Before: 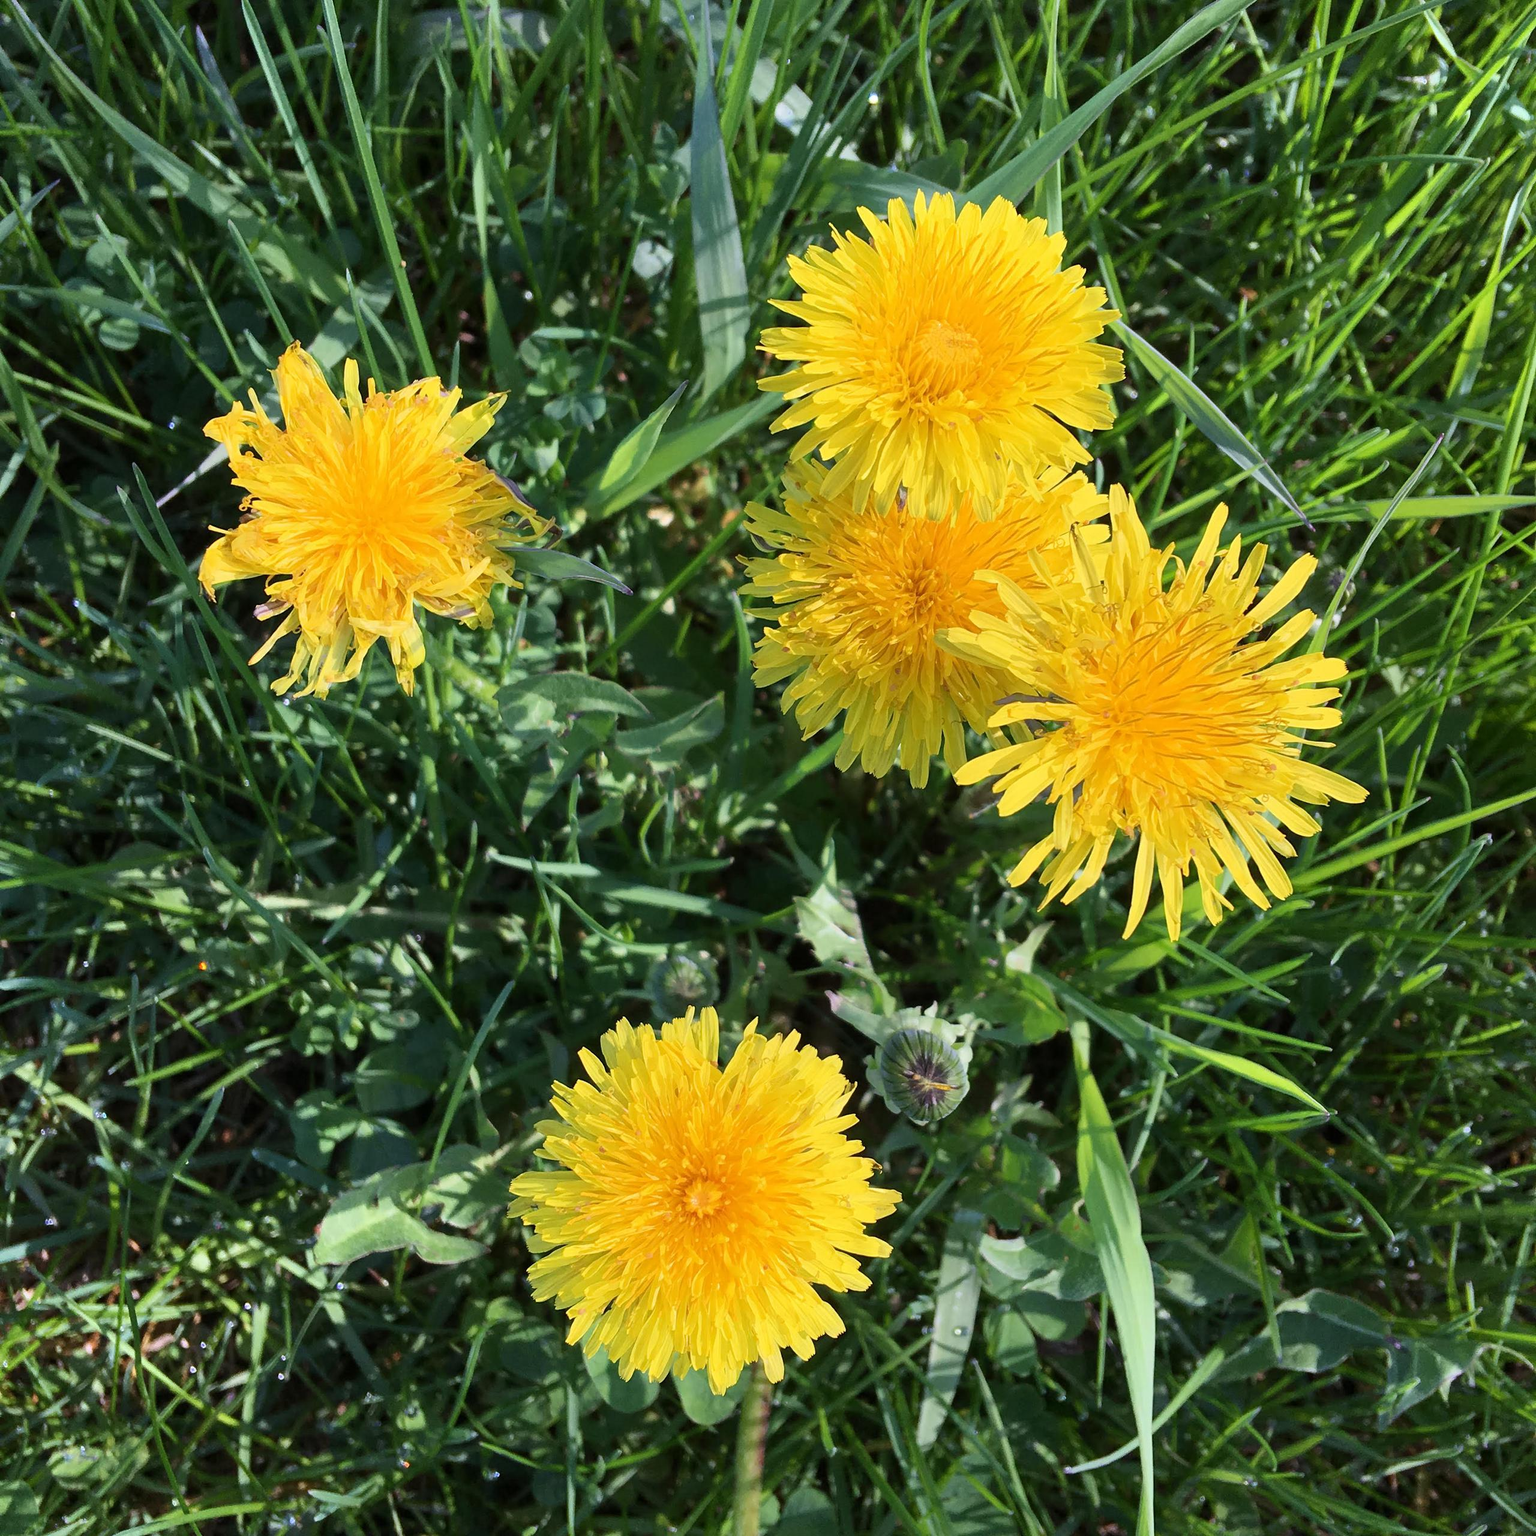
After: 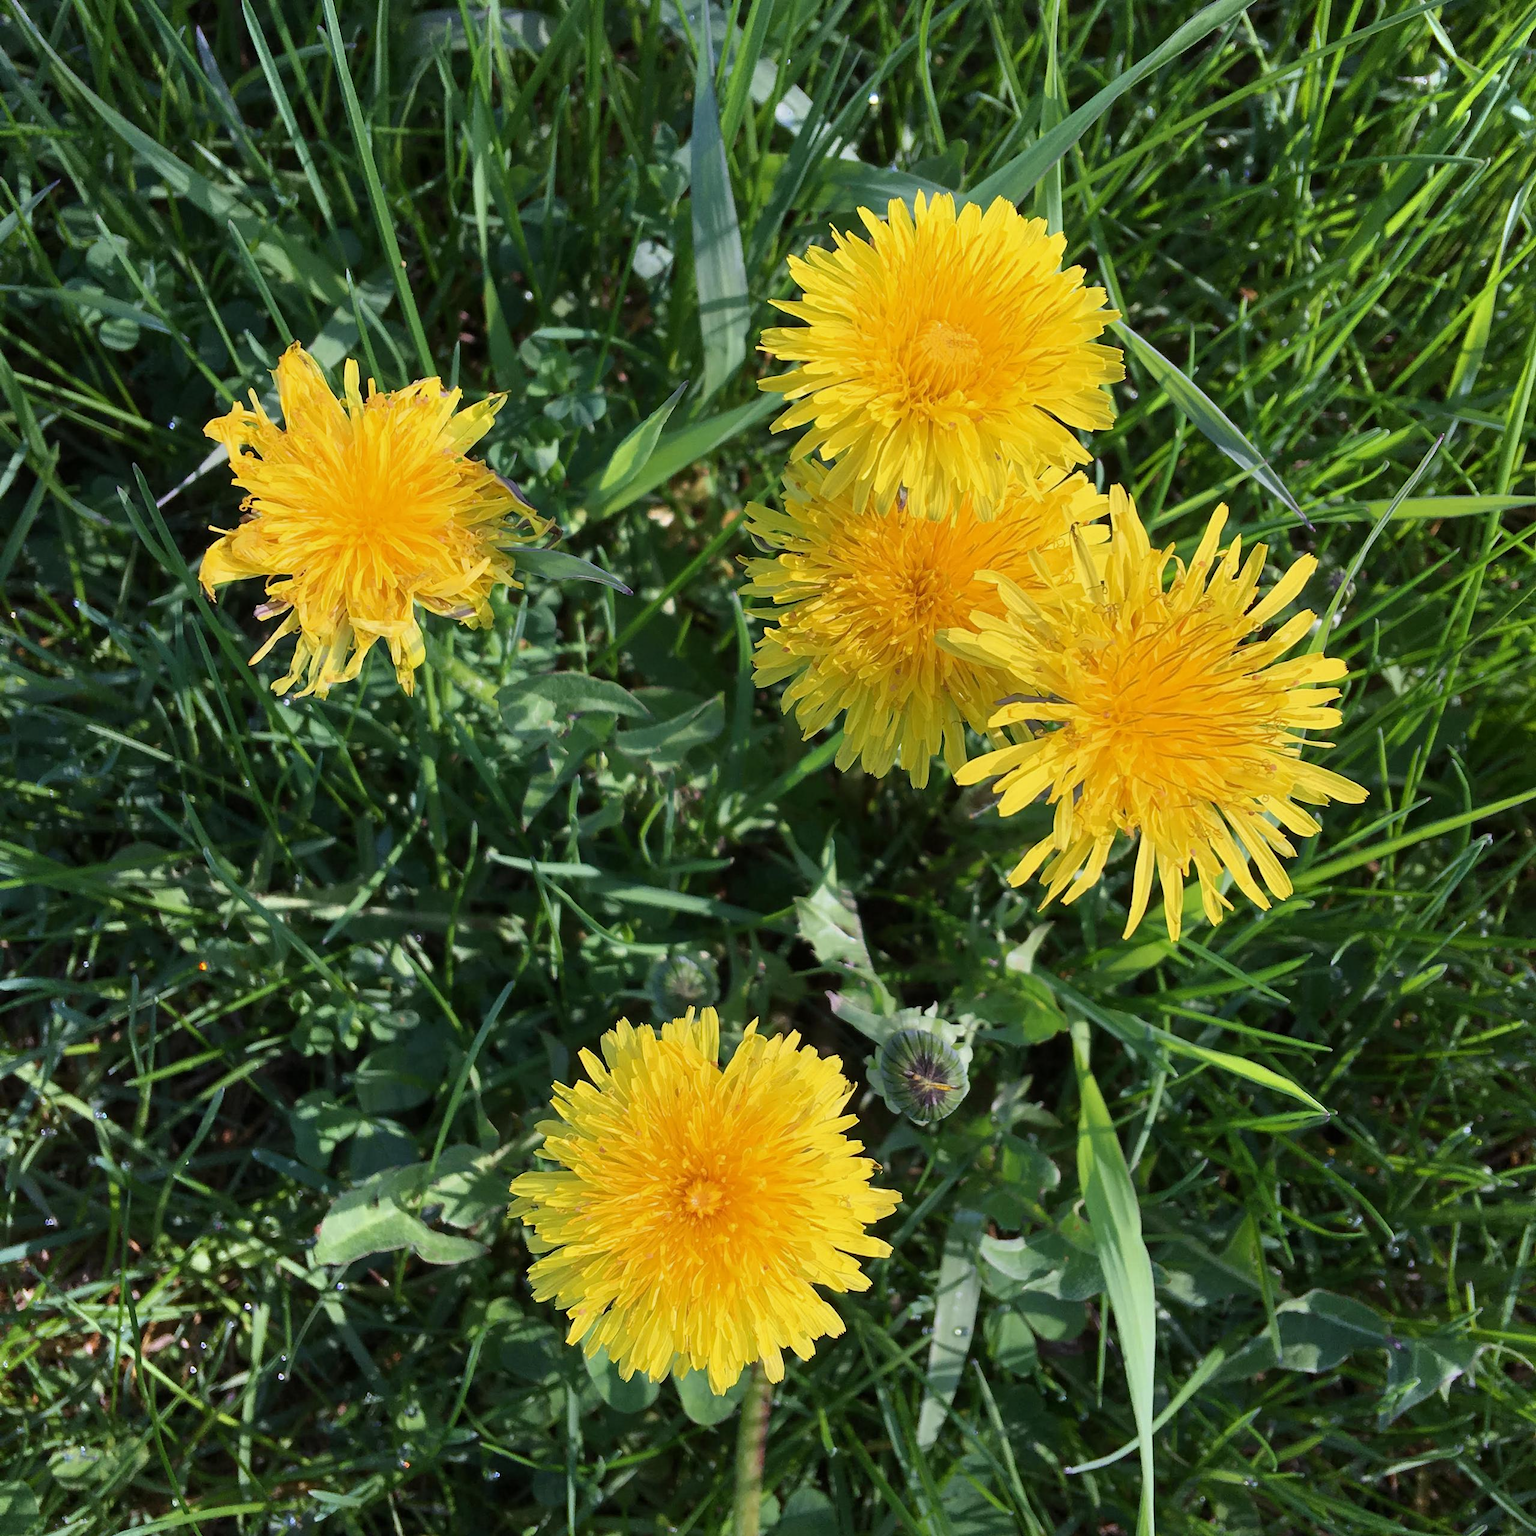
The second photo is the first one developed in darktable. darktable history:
base curve: curves: ch0 [(0, 0) (0.74, 0.67) (1, 1)]
